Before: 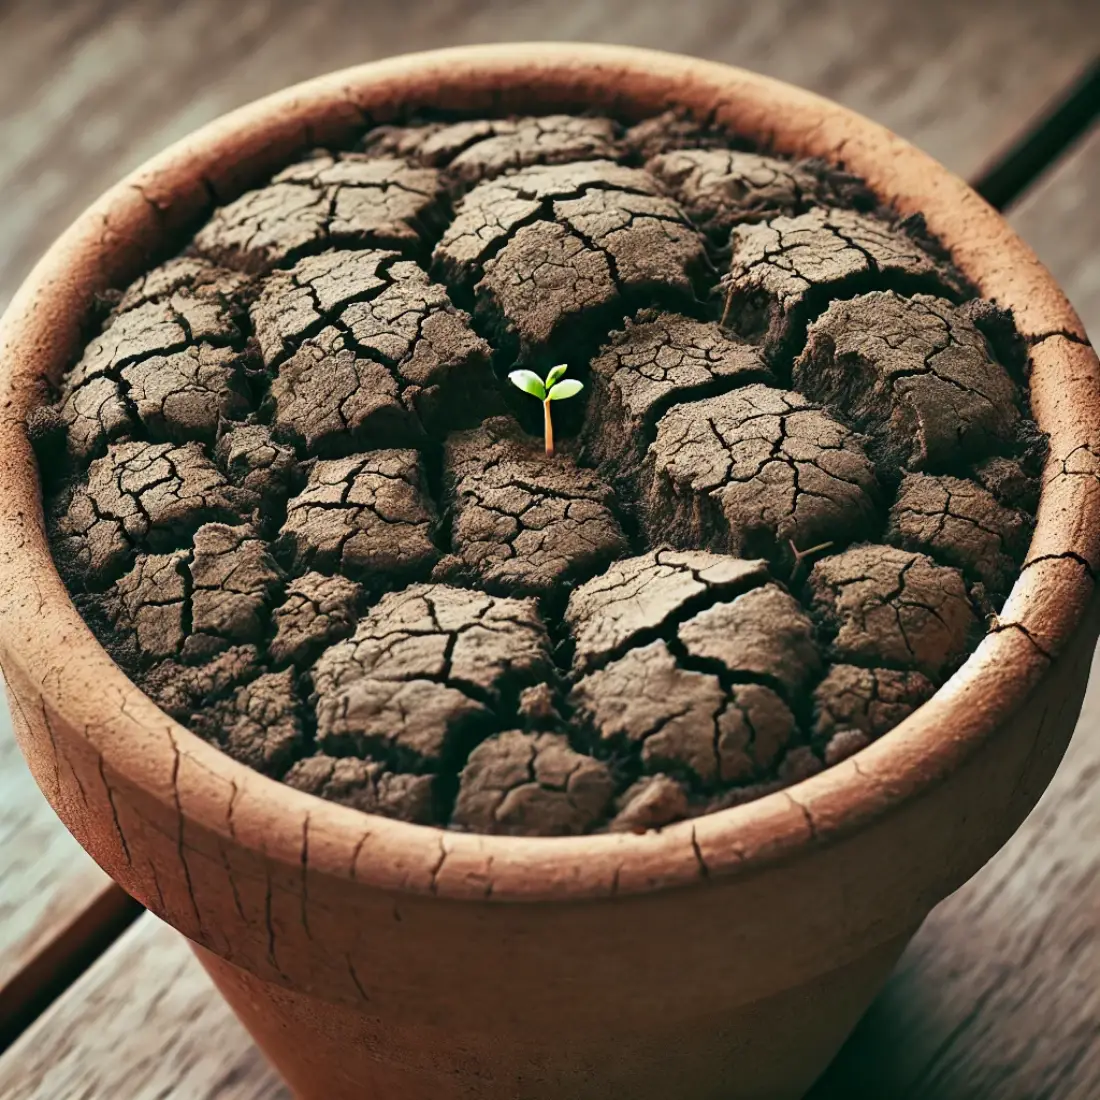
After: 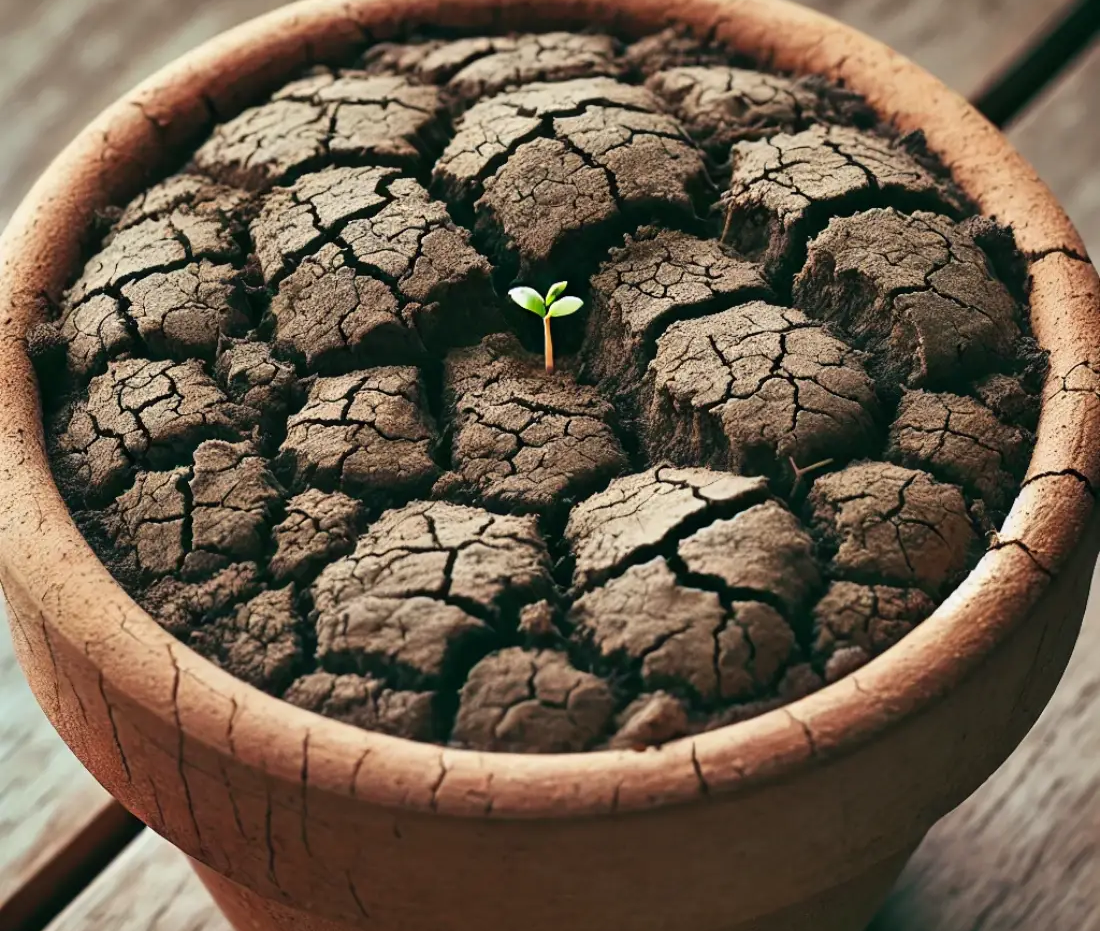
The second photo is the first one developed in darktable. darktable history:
crop: top 7.606%, bottom 7.684%
